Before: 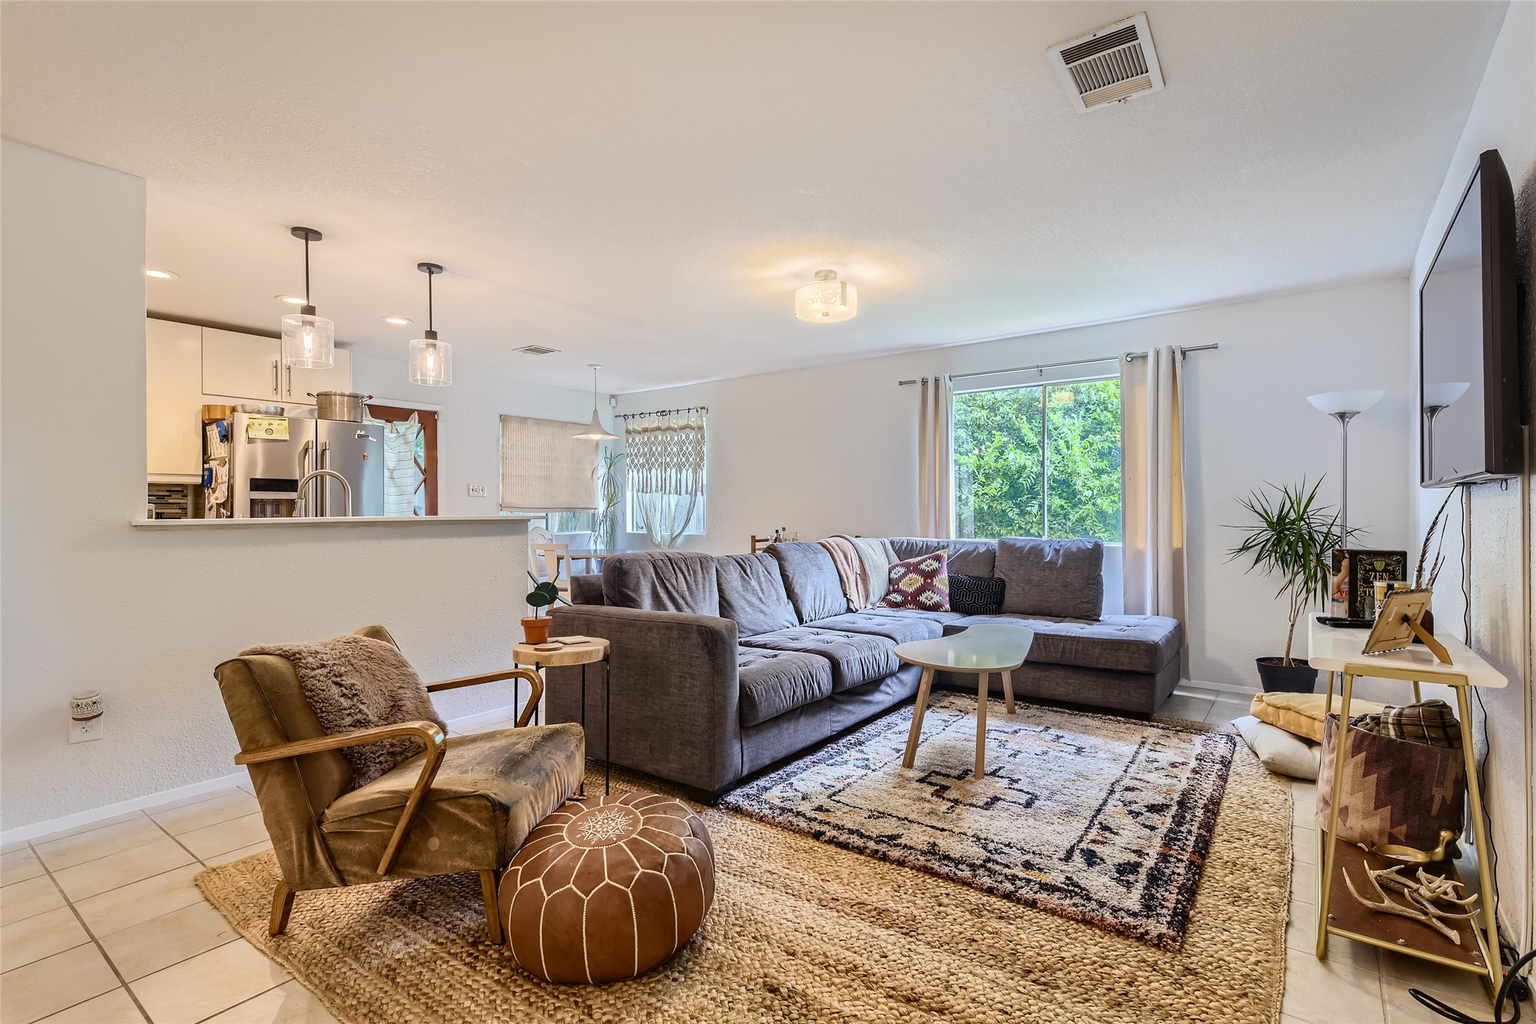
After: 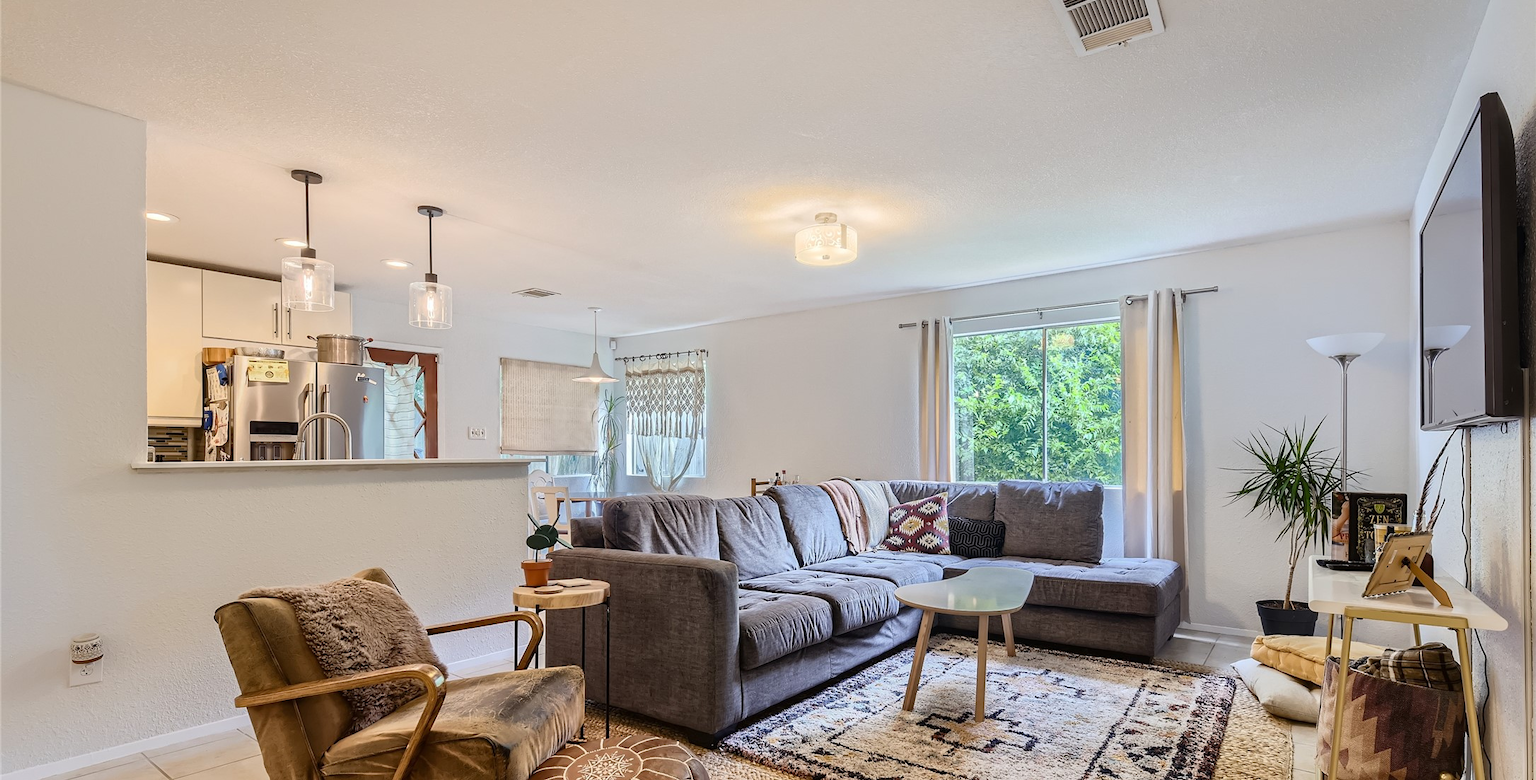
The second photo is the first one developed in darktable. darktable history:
crop: top 5.661%, bottom 18.121%
